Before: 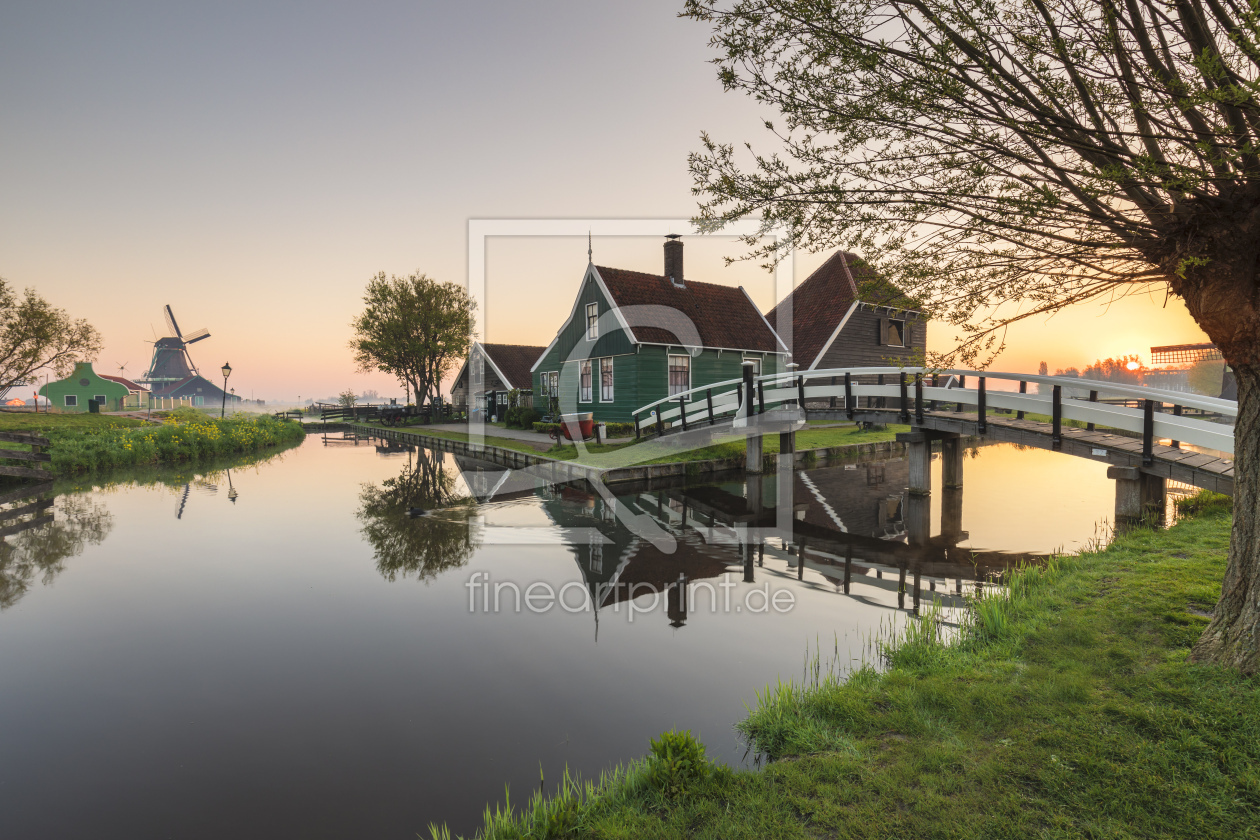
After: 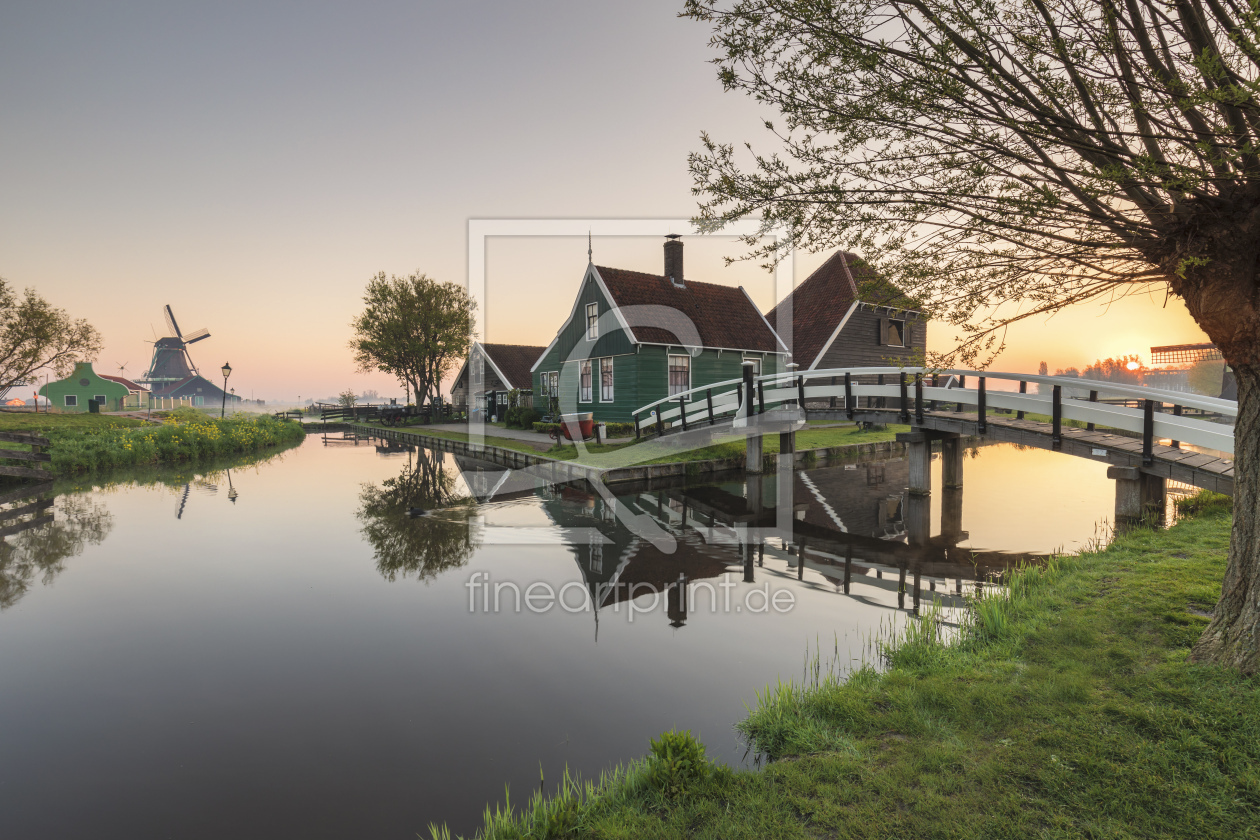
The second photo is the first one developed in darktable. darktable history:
shadows and highlights: shadows 24.81, highlights -24.1
contrast brightness saturation: saturation -0.103
